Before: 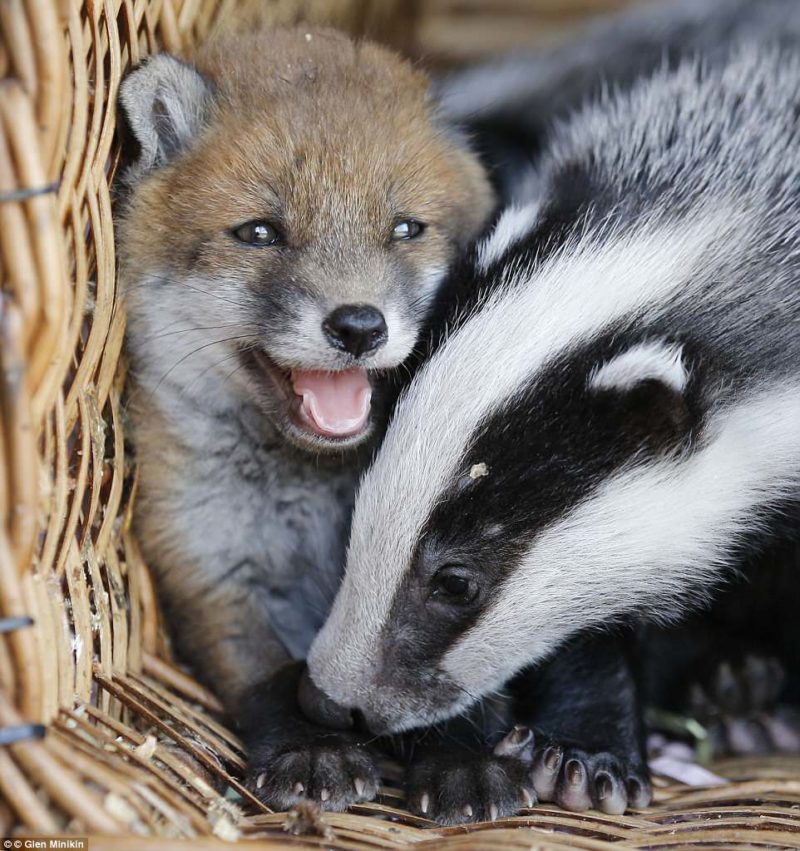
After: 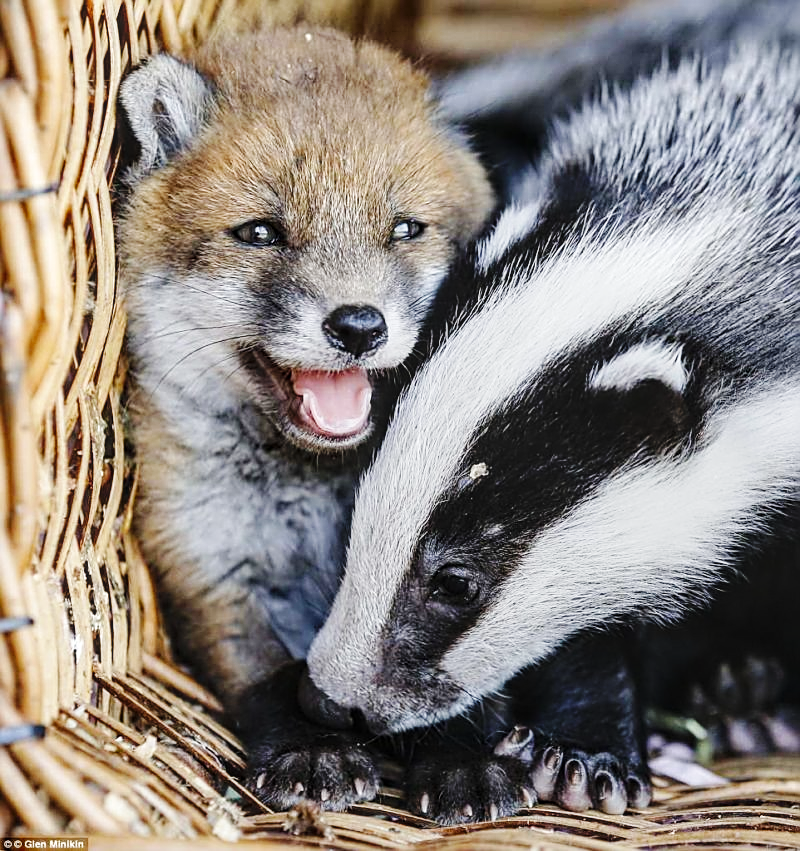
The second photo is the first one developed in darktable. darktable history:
local contrast: on, module defaults
base curve: curves: ch0 [(0, 0) (0.036, 0.025) (0.121, 0.166) (0.206, 0.329) (0.605, 0.79) (1, 1)], preserve colors none
sharpen: on, module defaults
